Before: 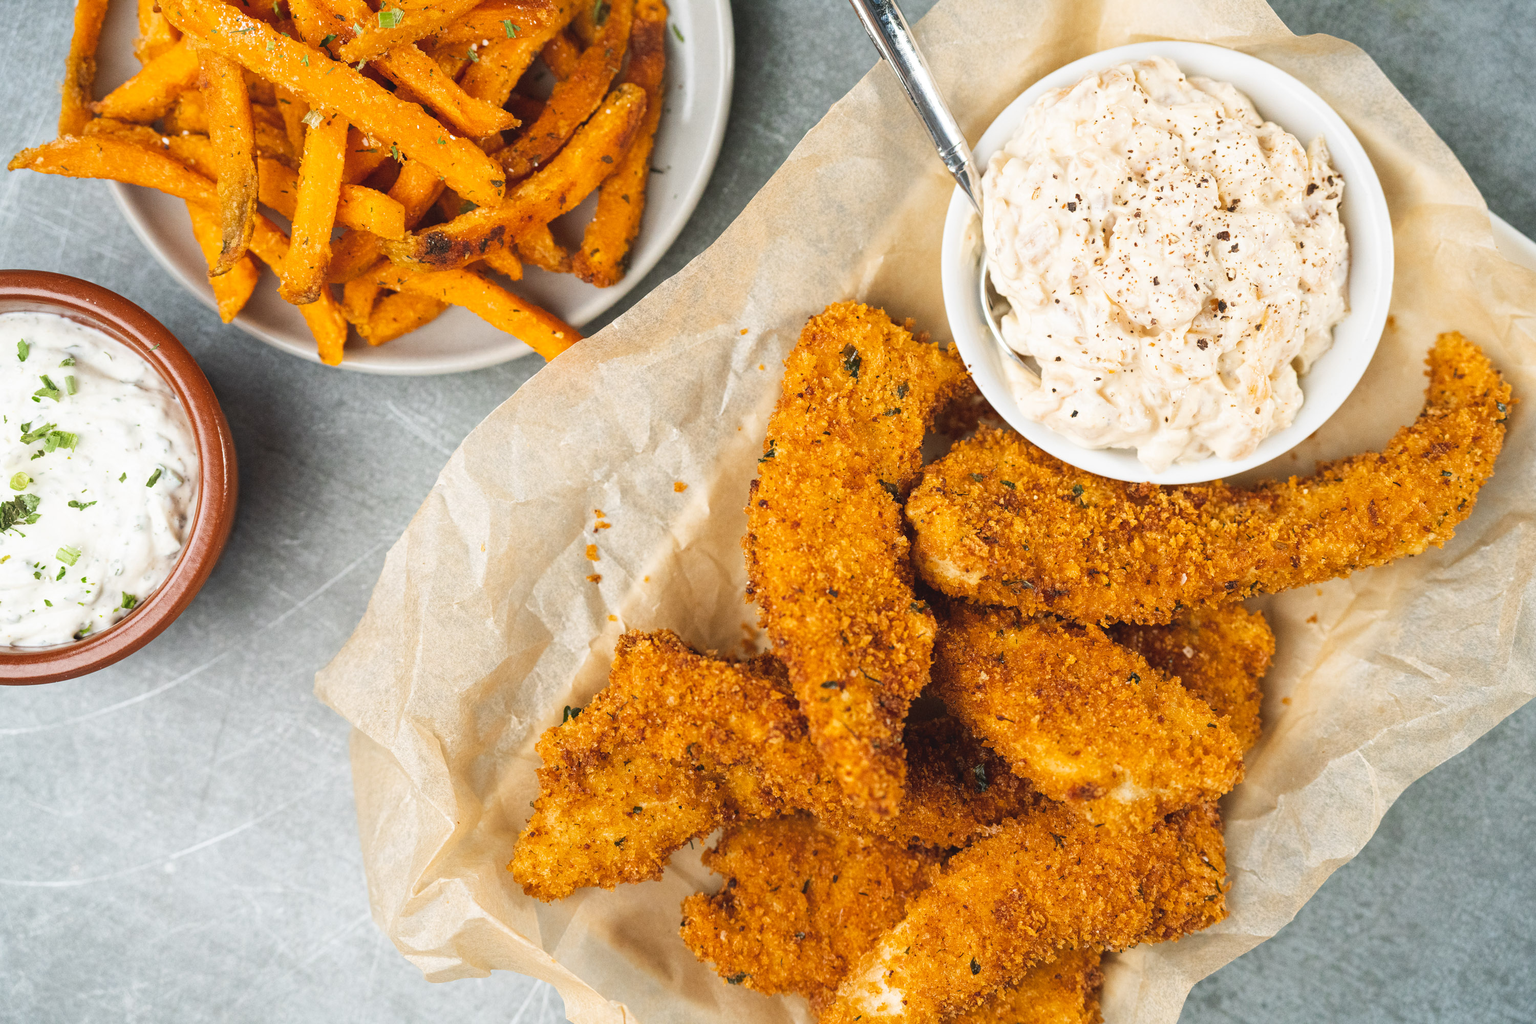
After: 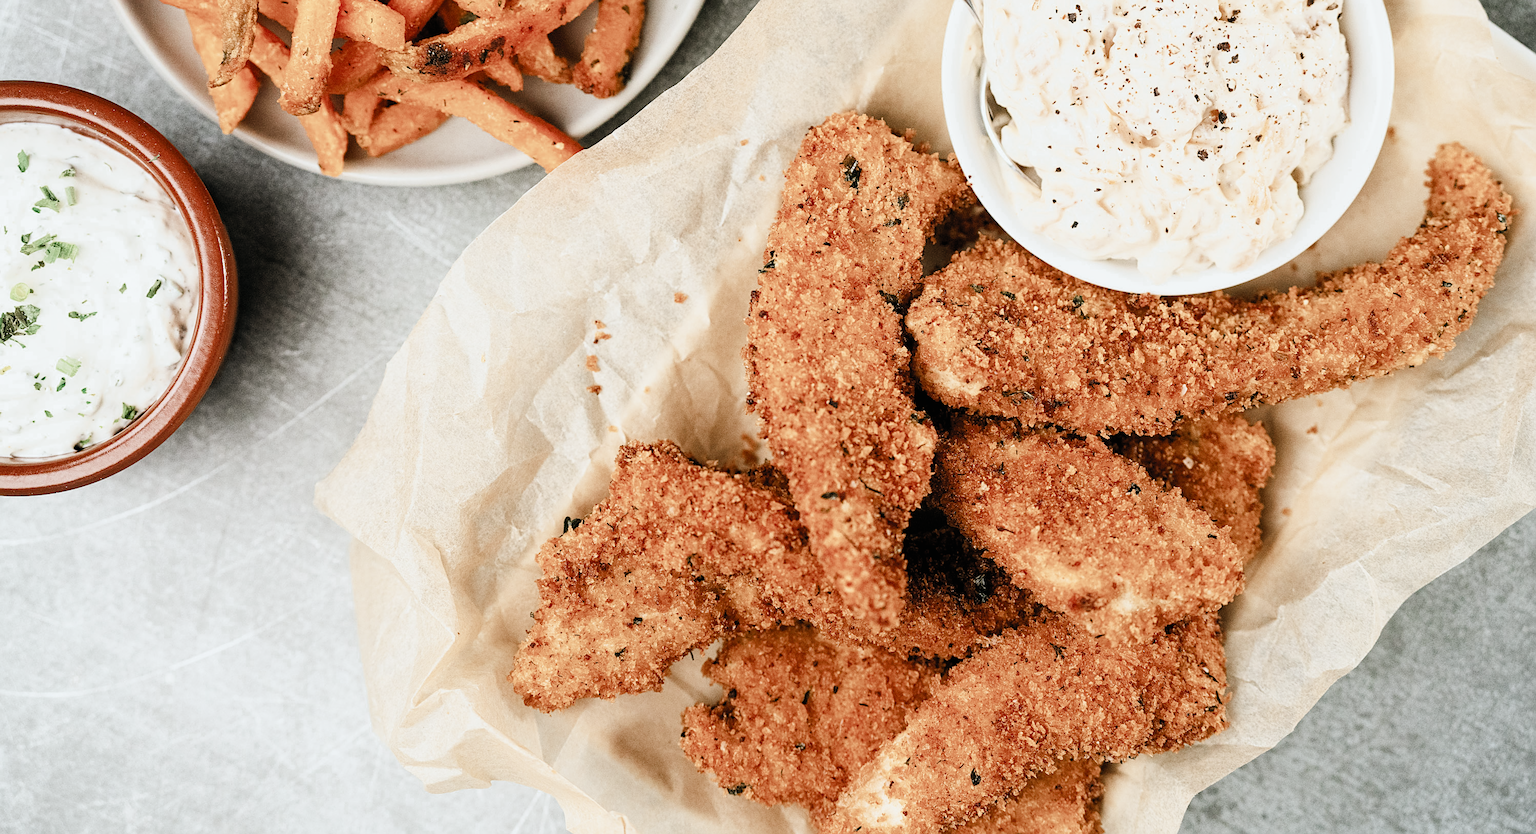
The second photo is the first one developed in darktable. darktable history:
sharpen: on, module defaults
contrast brightness saturation: contrast 0.2, brightness 0.16, saturation 0.22
crop and rotate: top 18.507%
filmic rgb: black relative exposure -3.75 EV, white relative exposure 2.4 EV, dynamic range scaling -50%, hardness 3.42, latitude 30%, contrast 1.8
color balance rgb: shadows lift › chroma 1%, shadows lift › hue 113°, highlights gain › chroma 0.2%, highlights gain › hue 333°, perceptual saturation grading › global saturation 20%, perceptual saturation grading › highlights -50%, perceptual saturation grading › shadows 25%, contrast -30%
color zones: curves: ch0 [(0, 0.5) (0.125, 0.4) (0.25, 0.5) (0.375, 0.4) (0.5, 0.4) (0.625, 0.6) (0.75, 0.6) (0.875, 0.5)]; ch1 [(0, 0.4) (0.125, 0.5) (0.25, 0.4) (0.375, 0.4) (0.5, 0.4) (0.625, 0.4) (0.75, 0.5) (0.875, 0.4)]; ch2 [(0, 0.6) (0.125, 0.5) (0.25, 0.5) (0.375, 0.6) (0.5, 0.6) (0.625, 0.5) (0.75, 0.5) (0.875, 0.5)]
color balance: lift [1, 0.994, 1.002, 1.006], gamma [0.957, 1.081, 1.016, 0.919], gain [0.97, 0.972, 1.01, 1.028], input saturation 91.06%, output saturation 79.8%
